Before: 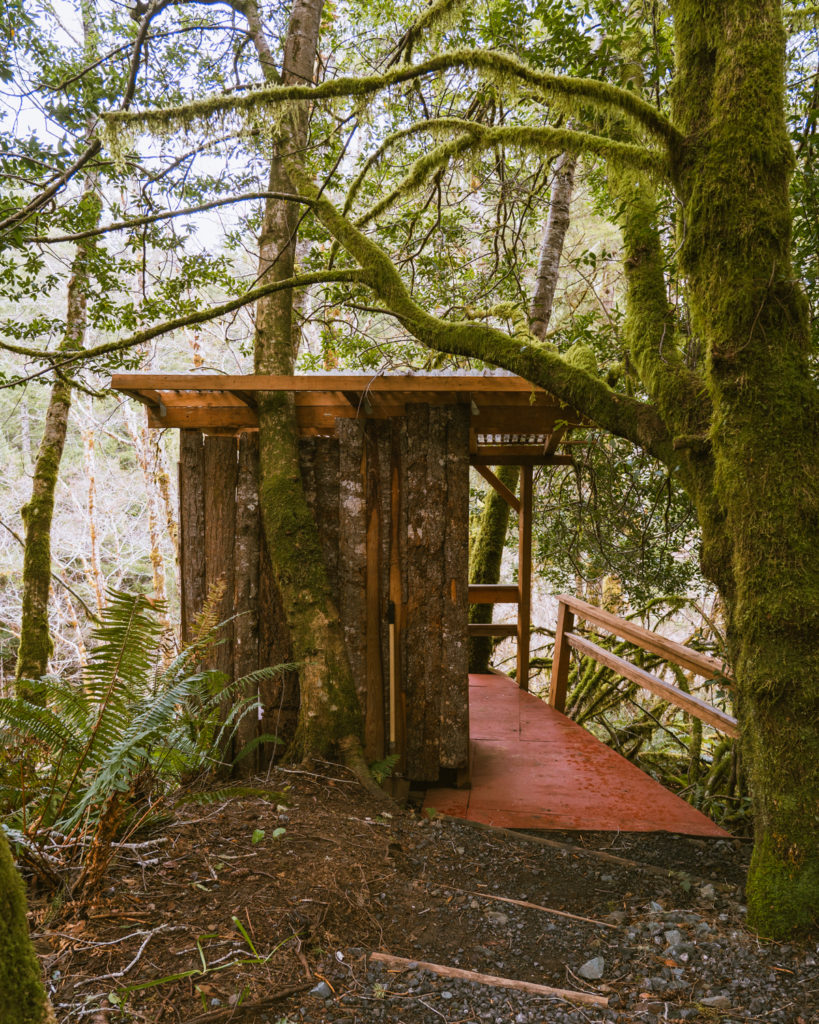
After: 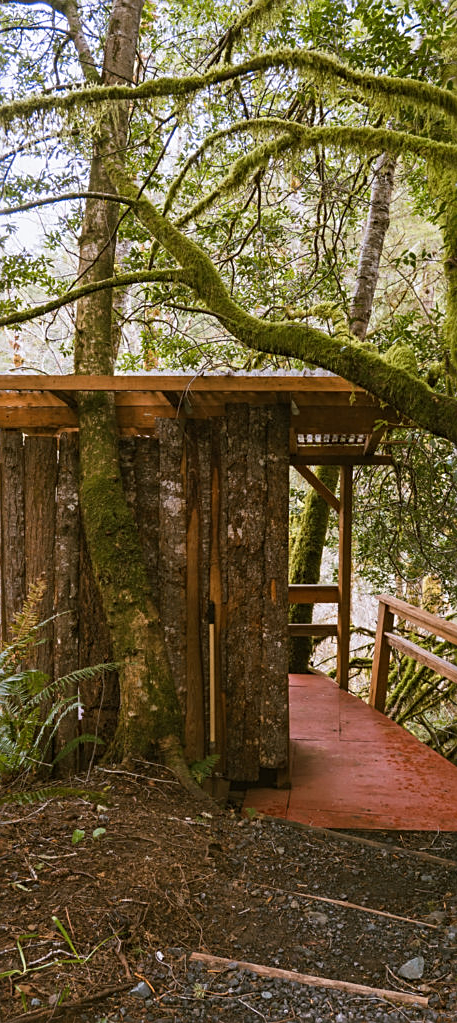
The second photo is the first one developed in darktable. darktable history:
sharpen: on, module defaults
crop: left 22.058%, right 22.069%, bottom 0.003%
